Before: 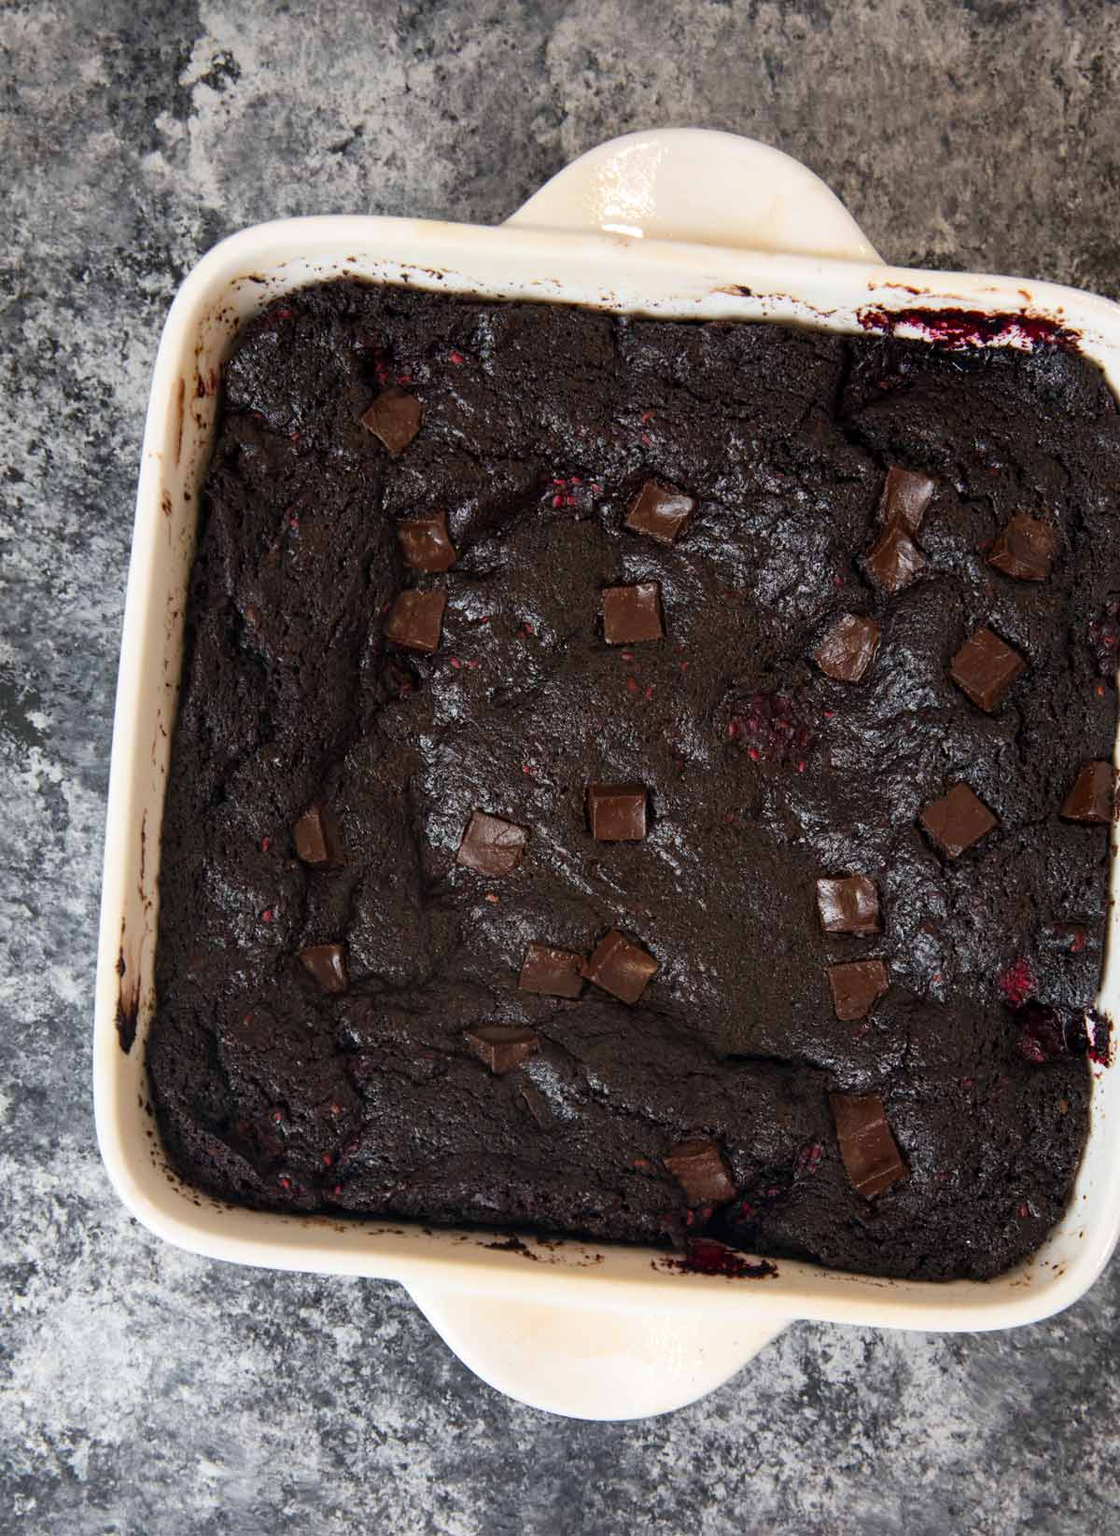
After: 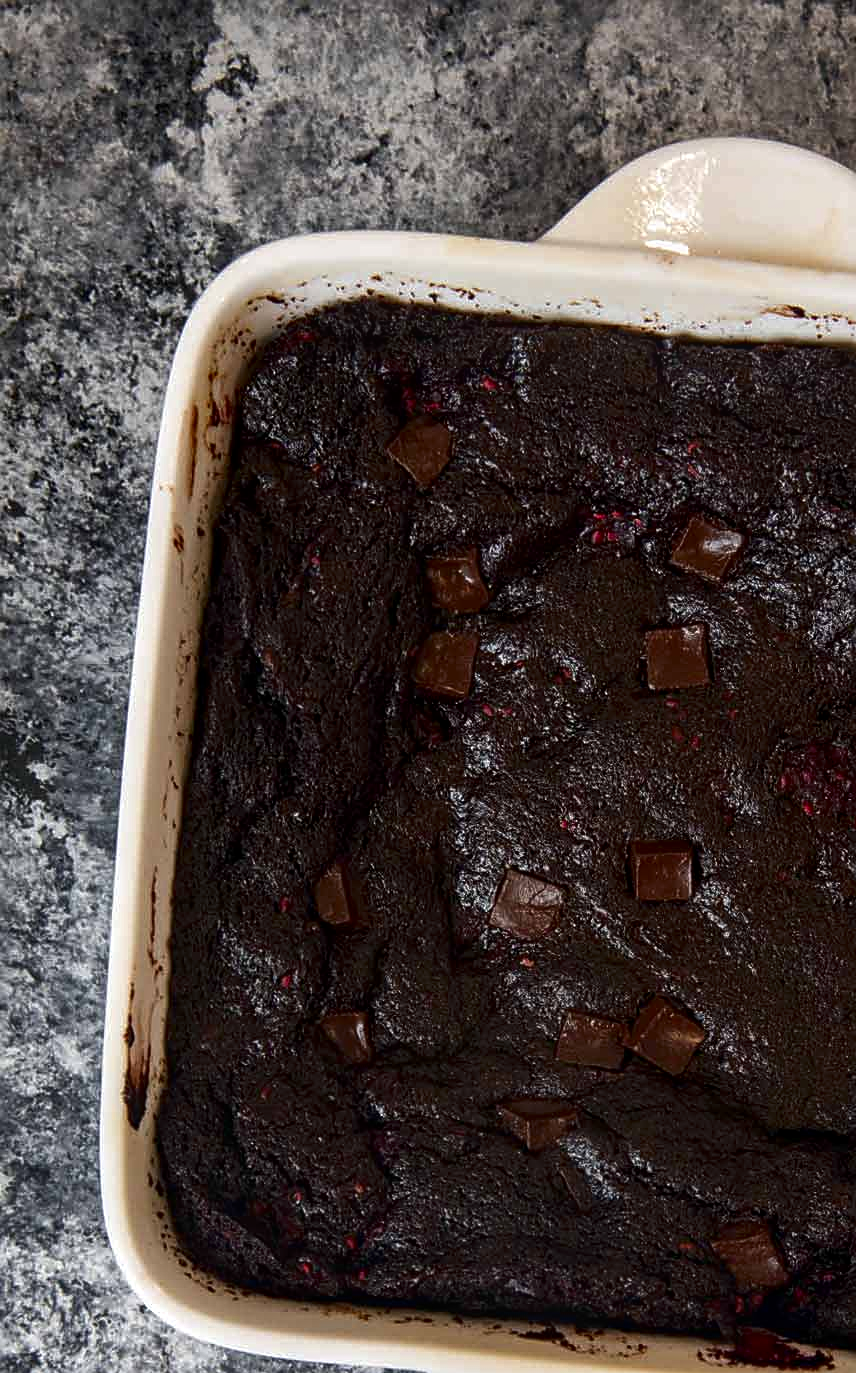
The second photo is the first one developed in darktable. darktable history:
contrast brightness saturation: brightness -0.216, saturation 0.084
sharpen: on, module defaults
crop: right 28.605%, bottom 16.54%
local contrast: on, module defaults
